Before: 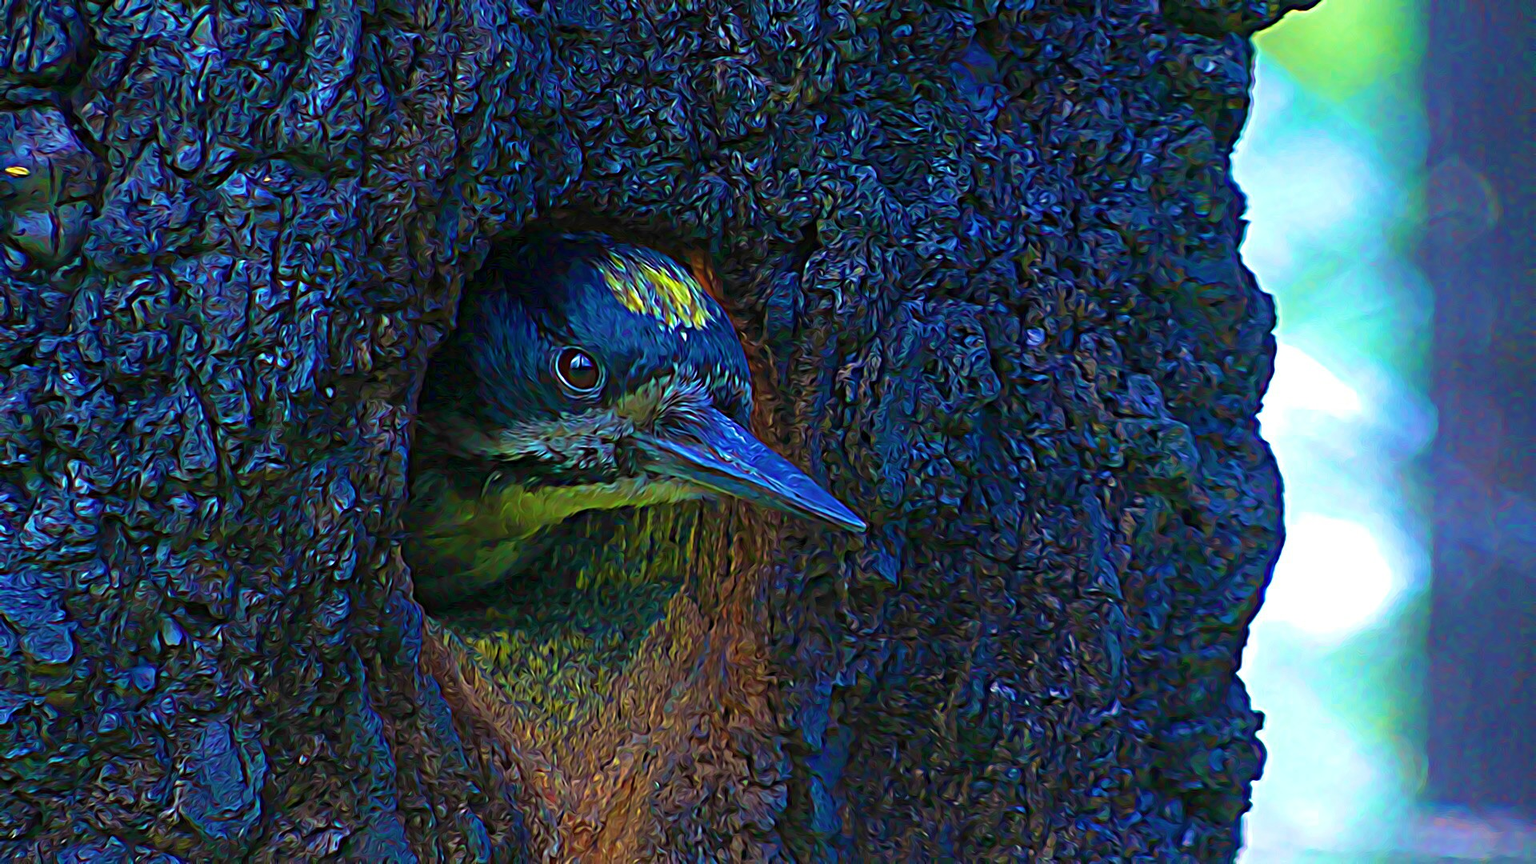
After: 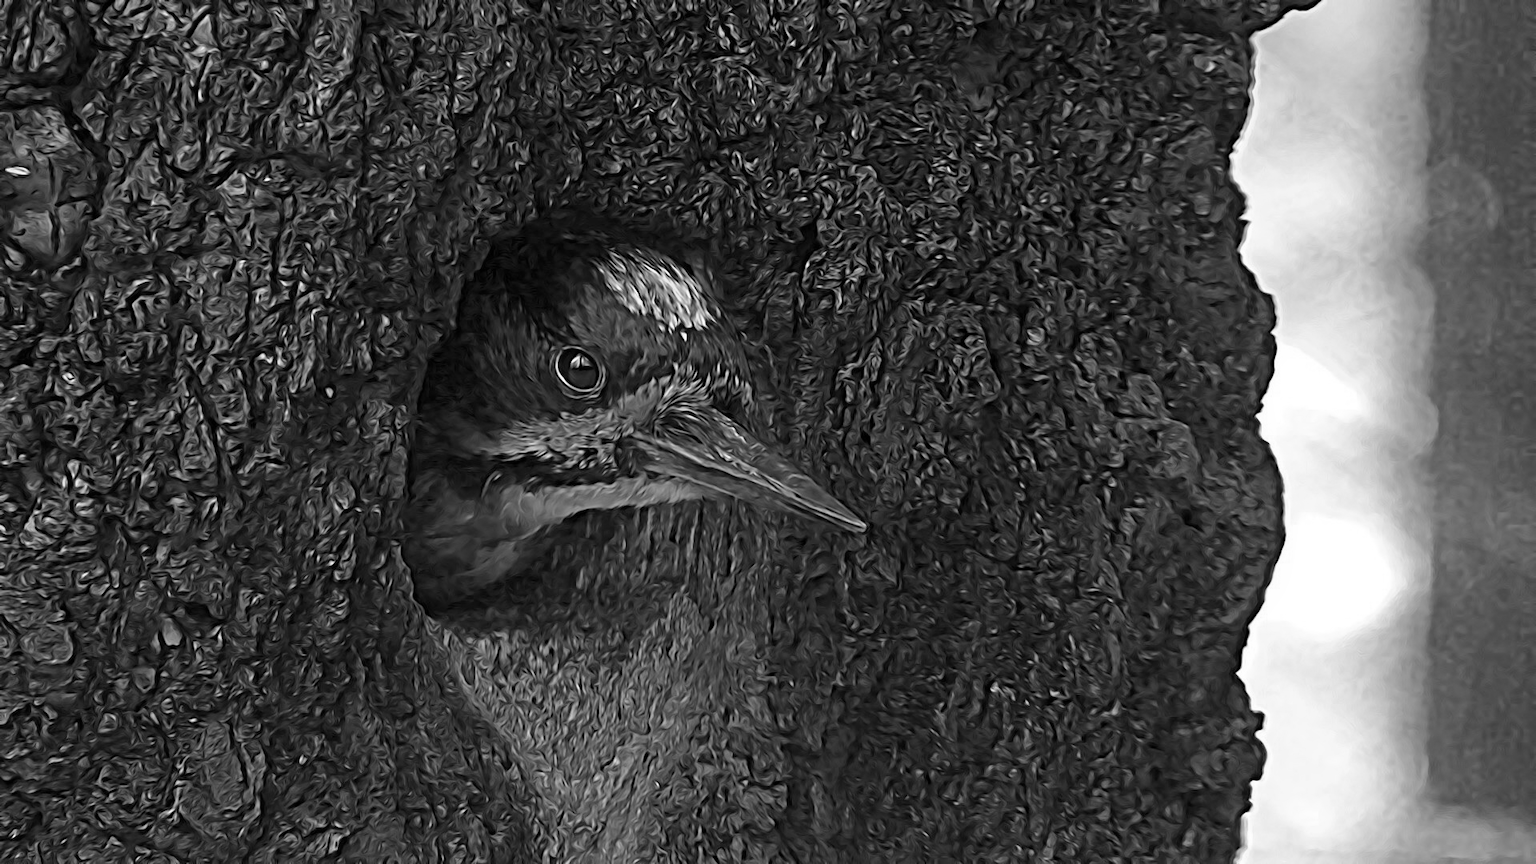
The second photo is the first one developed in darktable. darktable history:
color balance rgb: perceptual saturation grading › global saturation 25%, perceptual brilliance grading › mid-tones 10%, perceptual brilliance grading › shadows 15%, global vibrance 20%
monochrome: on, module defaults
